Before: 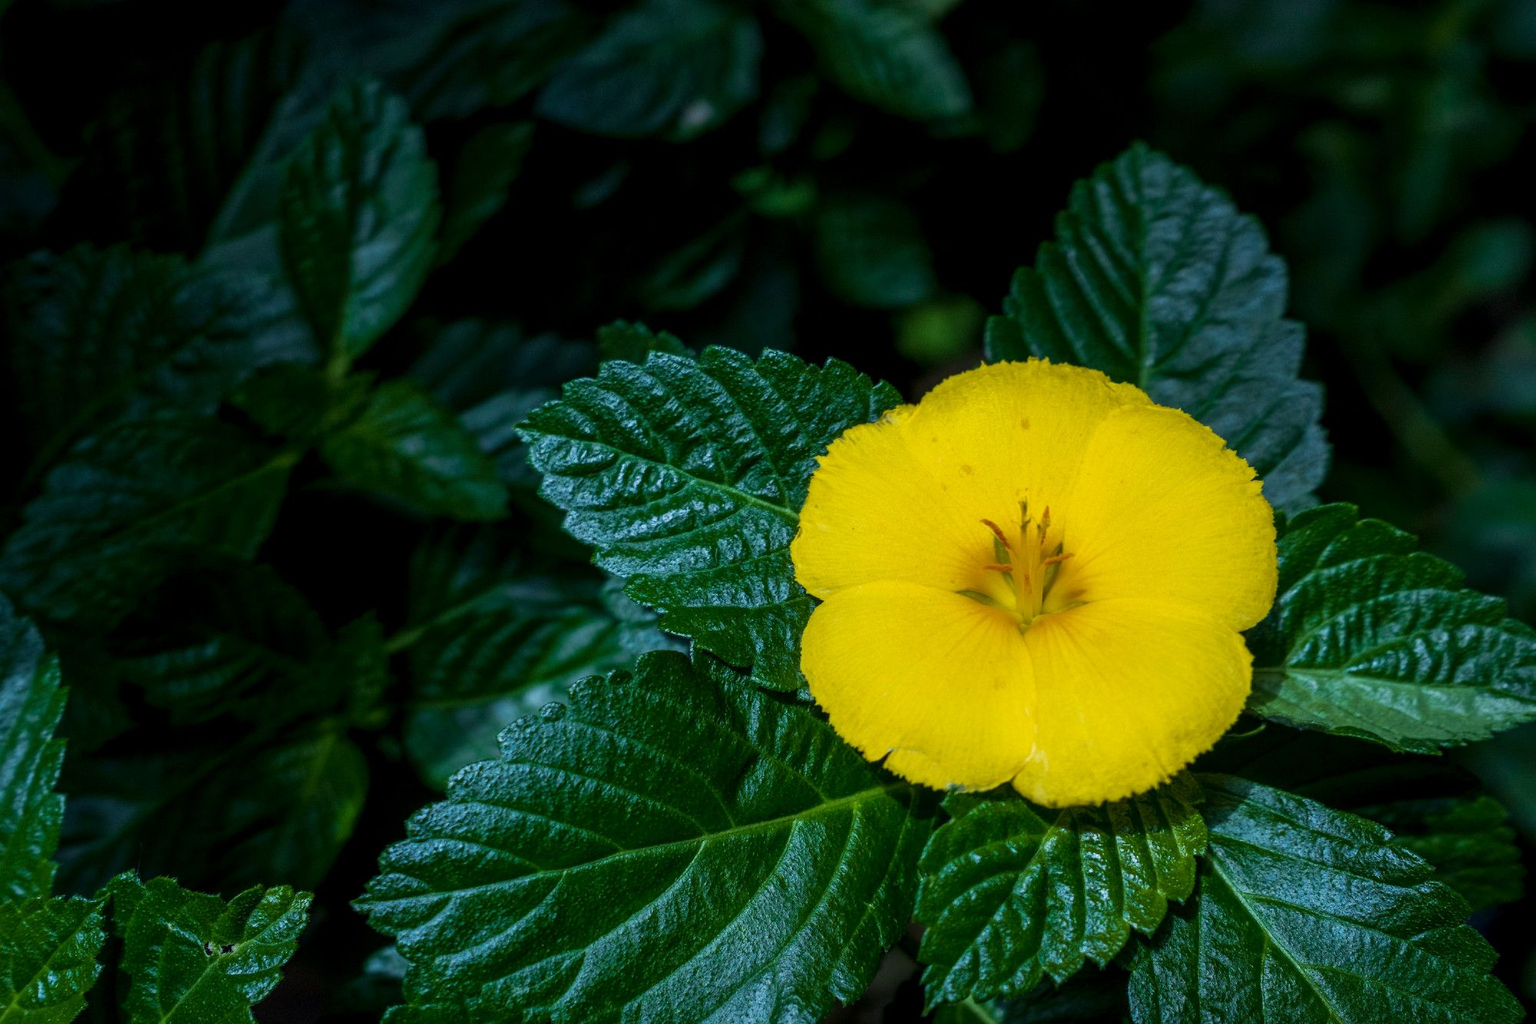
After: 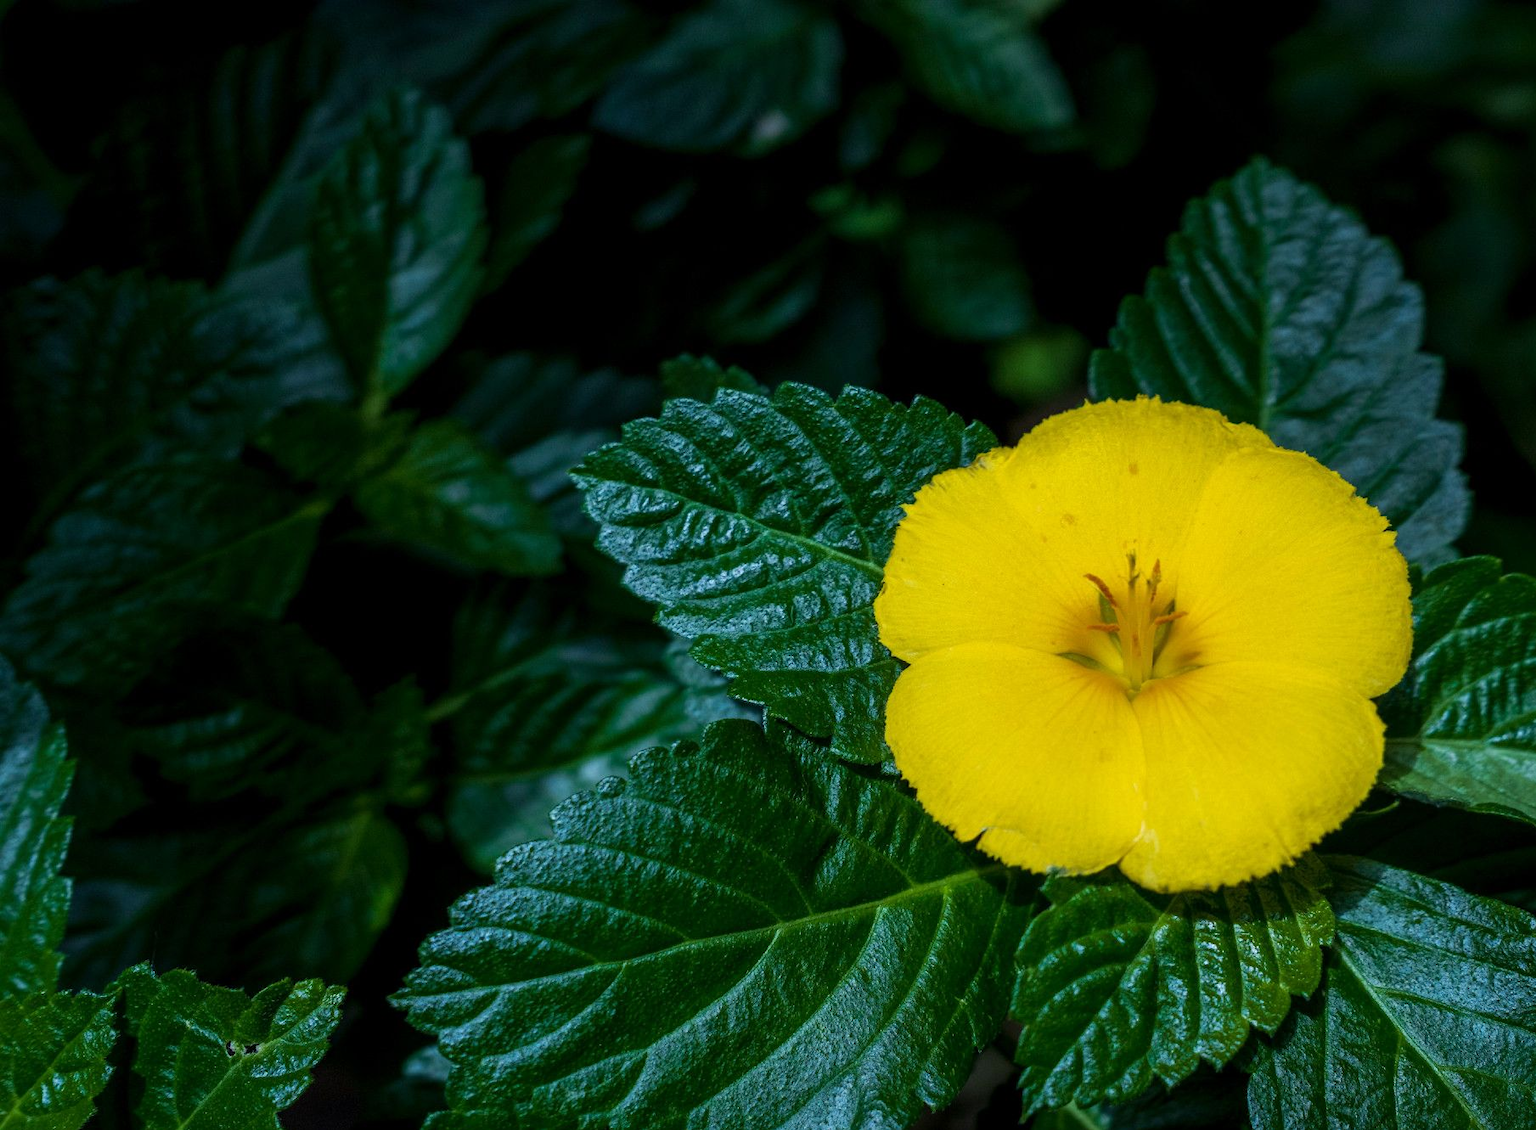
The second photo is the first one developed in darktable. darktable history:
crop: right 9.52%, bottom 0.045%
